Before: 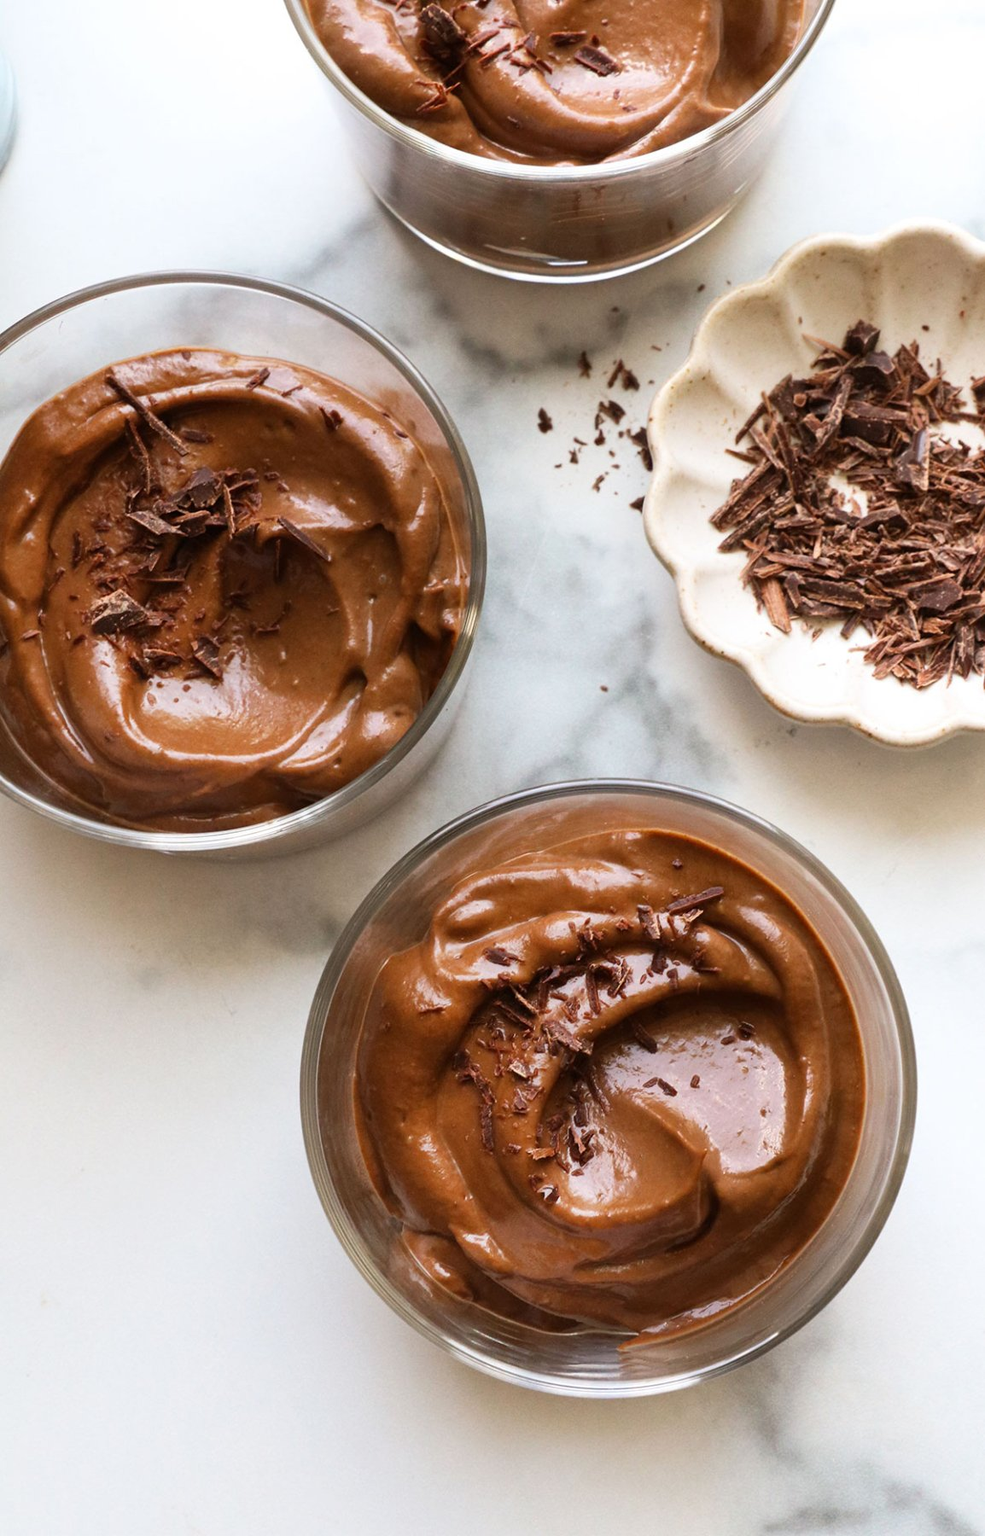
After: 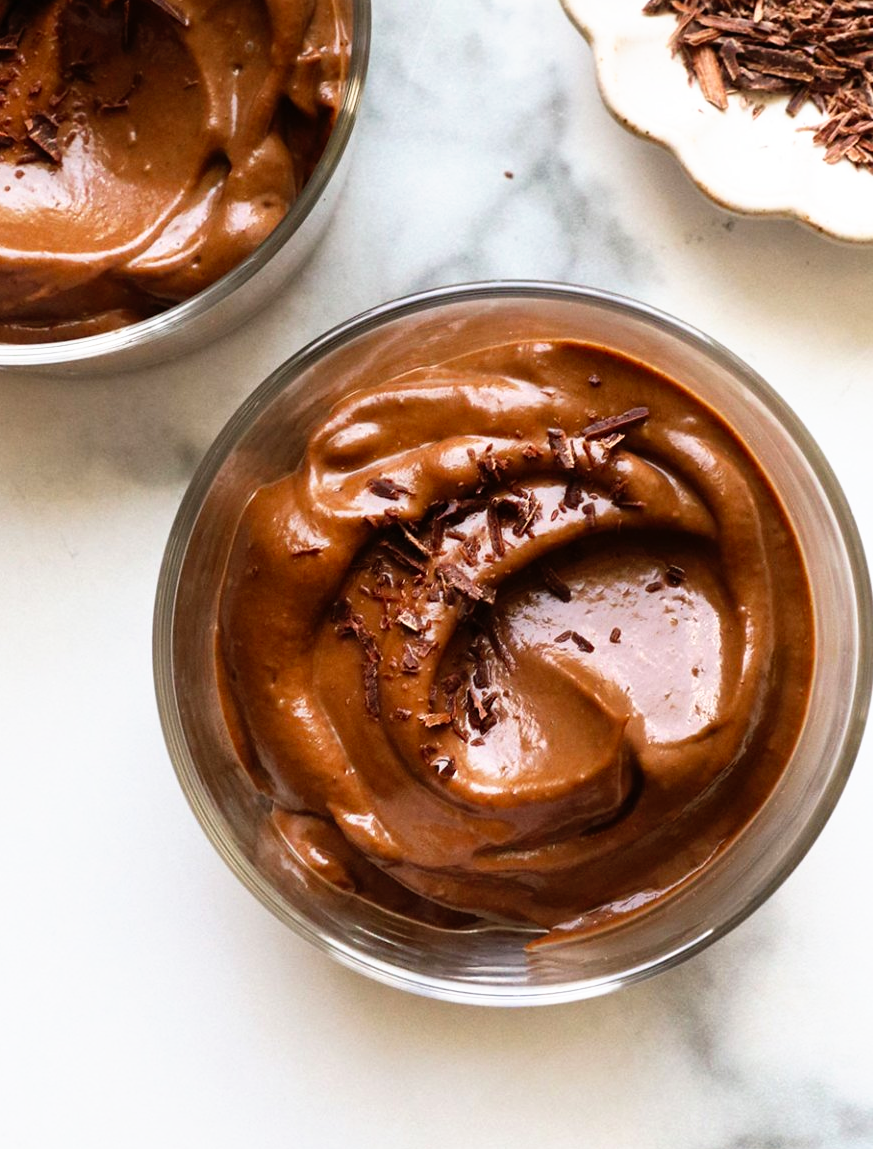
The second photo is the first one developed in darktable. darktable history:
crop and rotate: left 17.299%, top 35.115%, right 7.015%, bottom 1.024%
tone curve: curves: ch0 [(0, 0) (0.003, 0.001) (0.011, 0.005) (0.025, 0.011) (0.044, 0.02) (0.069, 0.031) (0.1, 0.045) (0.136, 0.077) (0.177, 0.124) (0.224, 0.181) (0.277, 0.245) (0.335, 0.316) (0.399, 0.393) (0.468, 0.477) (0.543, 0.568) (0.623, 0.666) (0.709, 0.771) (0.801, 0.871) (0.898, 0.965) (1, 1)], preserve colors none
